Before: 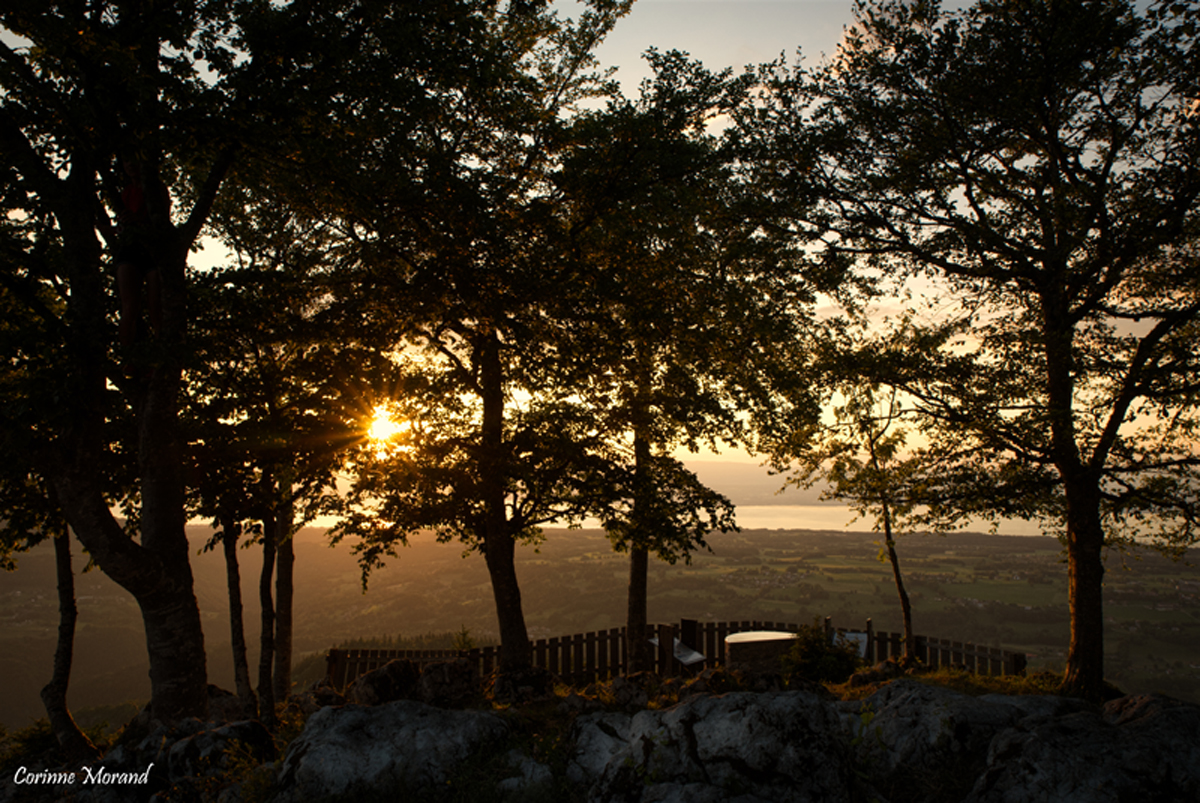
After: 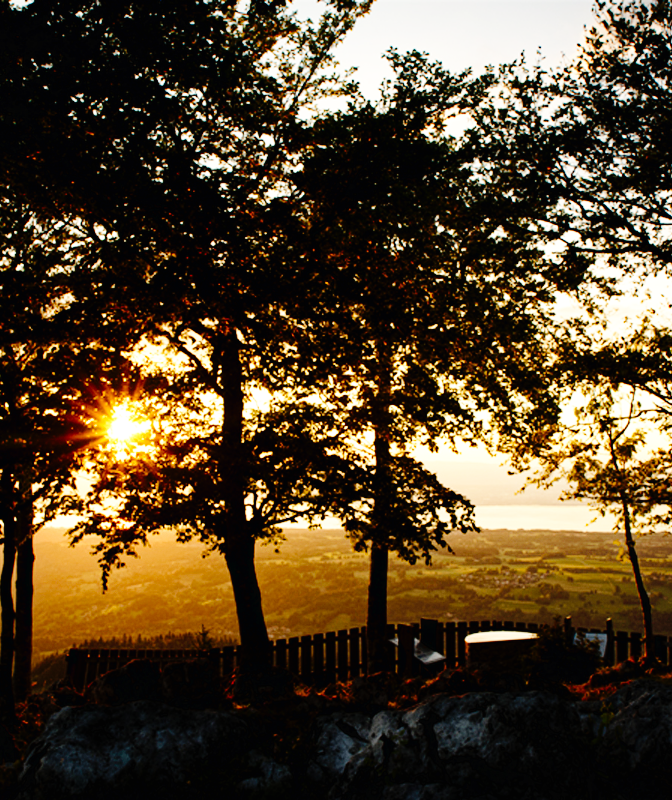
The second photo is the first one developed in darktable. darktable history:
base curve: curves: ch0 [(0, 0.003) (0.001, 0.002) (0.006, 0.004) (0.02, 0.022) (0.048, 0.086) (0.094, 0.234) (0.162, 0.431) (0.258, 0.629) (0.385, 0.8) (0.548, 0.918) (0.751, 0.988) (1, 1)], preserve colors none
haze removal: compatibility mode true, adaptive false
crop: left 21.674%, right 22.086%
tone equalizer: on, module defaults
tone curve: curves: ch0 [(0, 0) (0.003, 0.001) (0.011, 0.004) (0.025, 0.013) (0.044, 0.022) (0.069, 0.035) (0.1, 0.053) (0.136, 0.088) (0.177, 0.149) (0.224, 0.213) (0.277, 0.293) (0.335, 0.381) (0.399, 0.463) (0.468, 0.546) (0.543, 0.616) (0.623, 0.693) (0.709, 0.766) (0.801, 0.843) (0.898, 0.921) (1, 1)], preserve colors none
